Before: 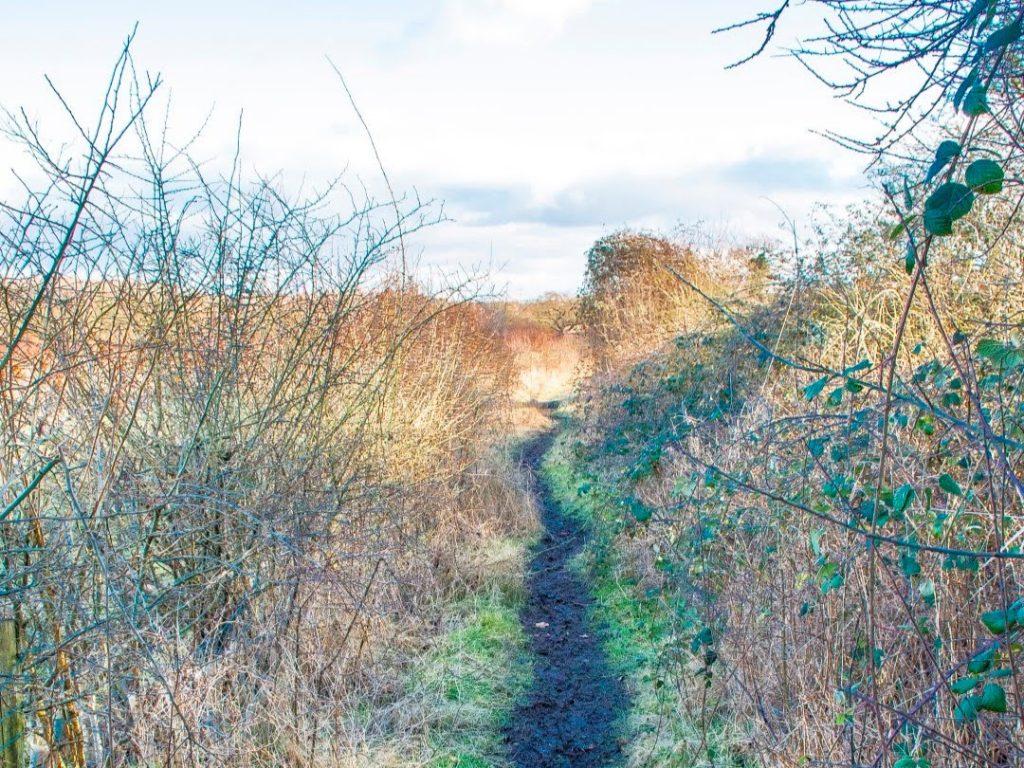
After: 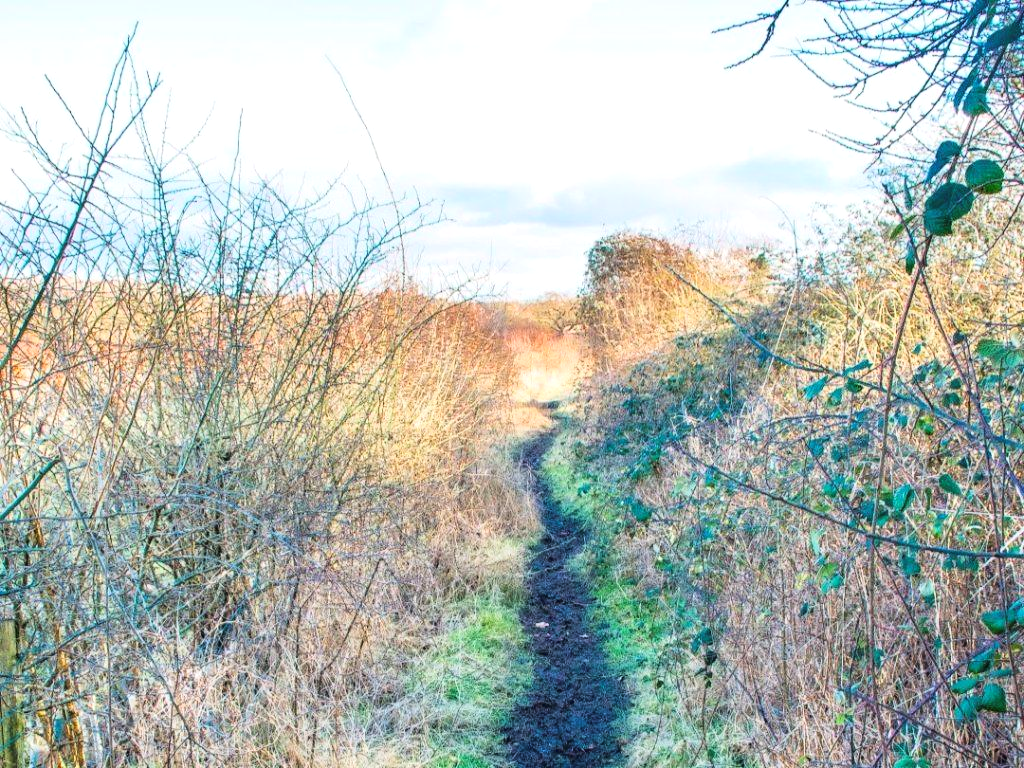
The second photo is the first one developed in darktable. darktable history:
tone curve: curves: ch0 [(0, 0.021) (0.049, 0.044) (0.158, 0.113) (0.351, 0.331) (0.485, 0.505) (0.656, 0.696) (0.868, 0.887) (1, 0.969)]; ch1 [(0, 0) (0.322, 0.328) (0.434, 0.438) (0.473, 0.477) (0.502, 0.503) (0.522, 0.526) (0.564, 0.591) (0.602, 0.632) (0.677, 0.701) (0.859, 0.885) (1, 1)]; ch2 [(0, 0) (0.33, 0.301) (0.452, 0.434) (0.502, 0.505) (0.535, 0.554) (0.565, 0.598) (0.618, 0.629) (1, 1)], color space Lab, linked channels, preserve colors none
exposure: exposure 0.295 EV, compensate highlight preservation false
